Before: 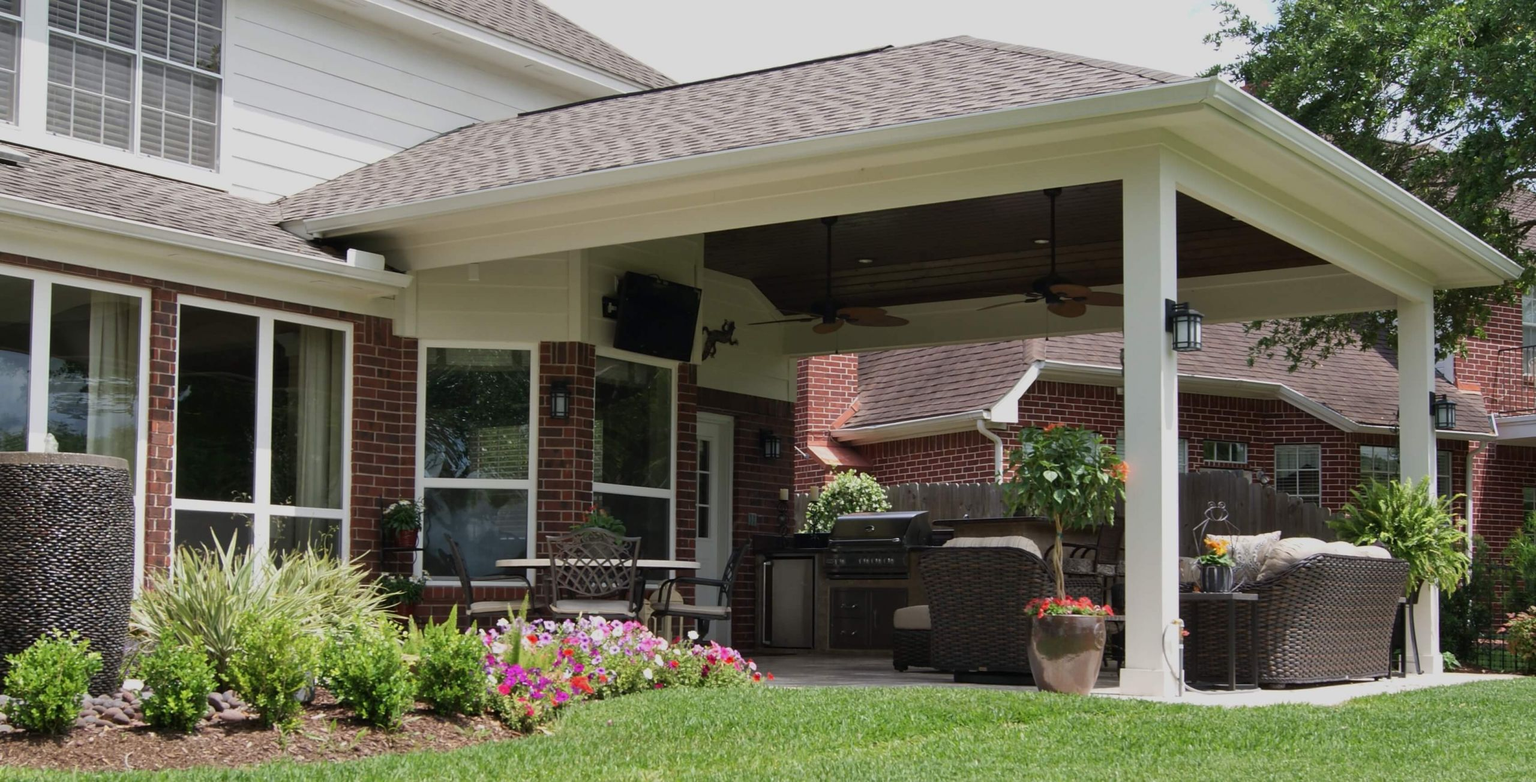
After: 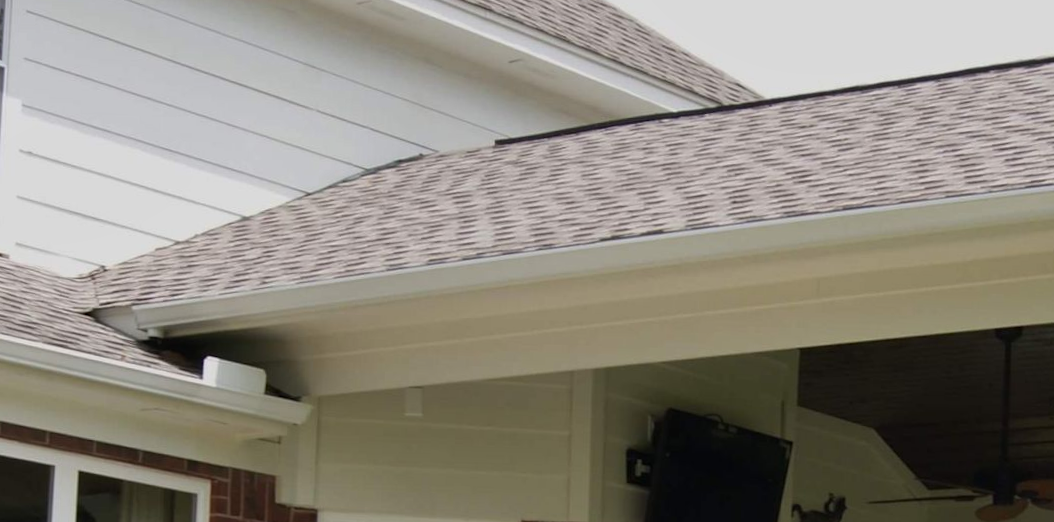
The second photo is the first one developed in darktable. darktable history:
rotate and perspective: rotation 1.72°, automatic cropping off
crop: left 15.452%, top 5.459%, right 43.956%, bottom 56.62%
tone equalizer: on, module defaults
